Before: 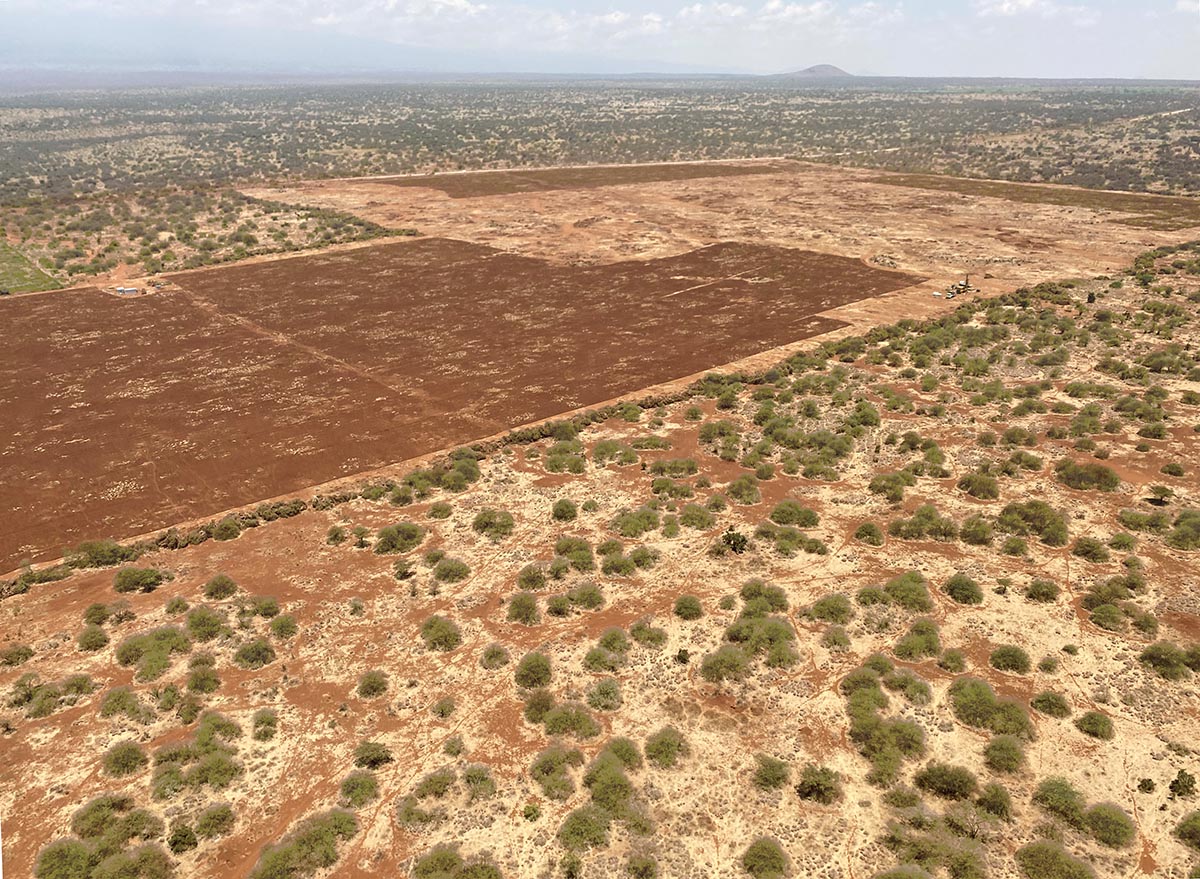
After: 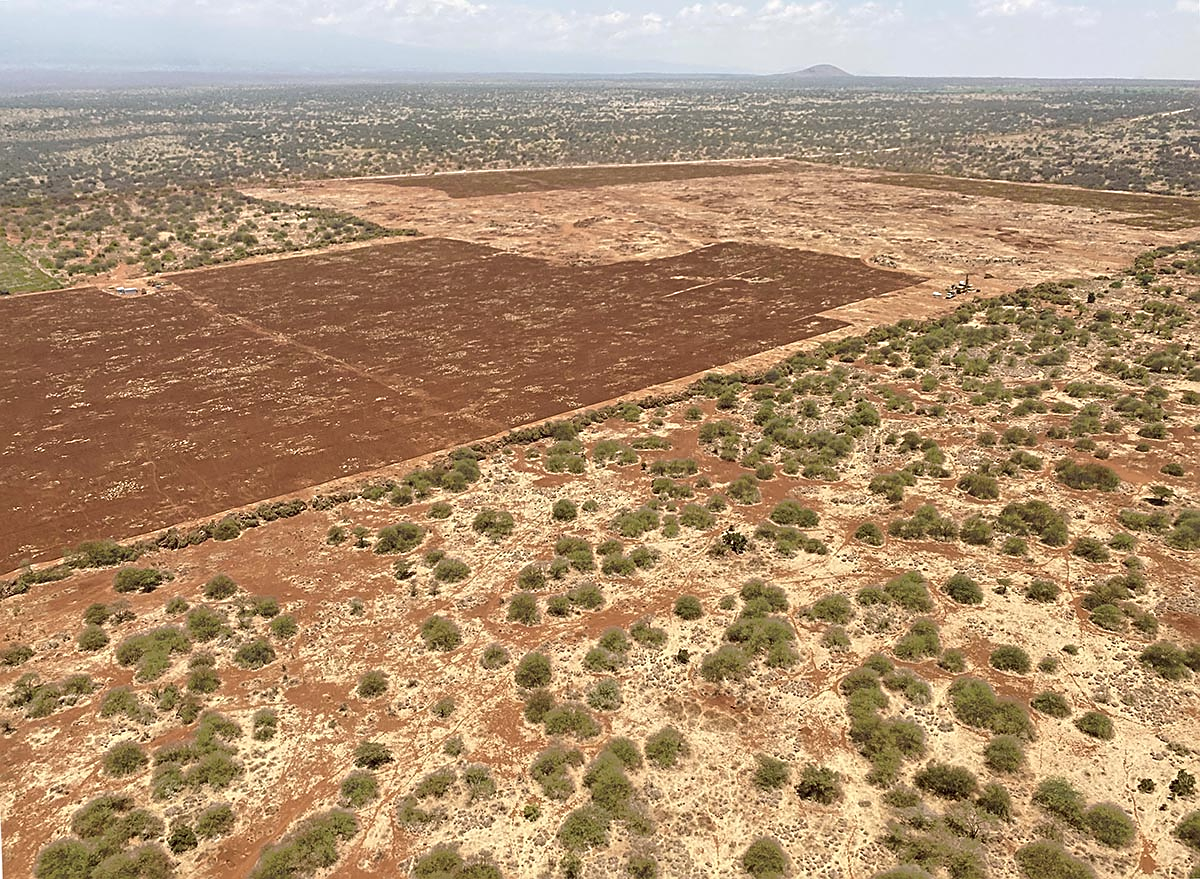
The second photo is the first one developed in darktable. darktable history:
contrast brightness saturation: saturation -0.039
sharpen: on, module defaults
